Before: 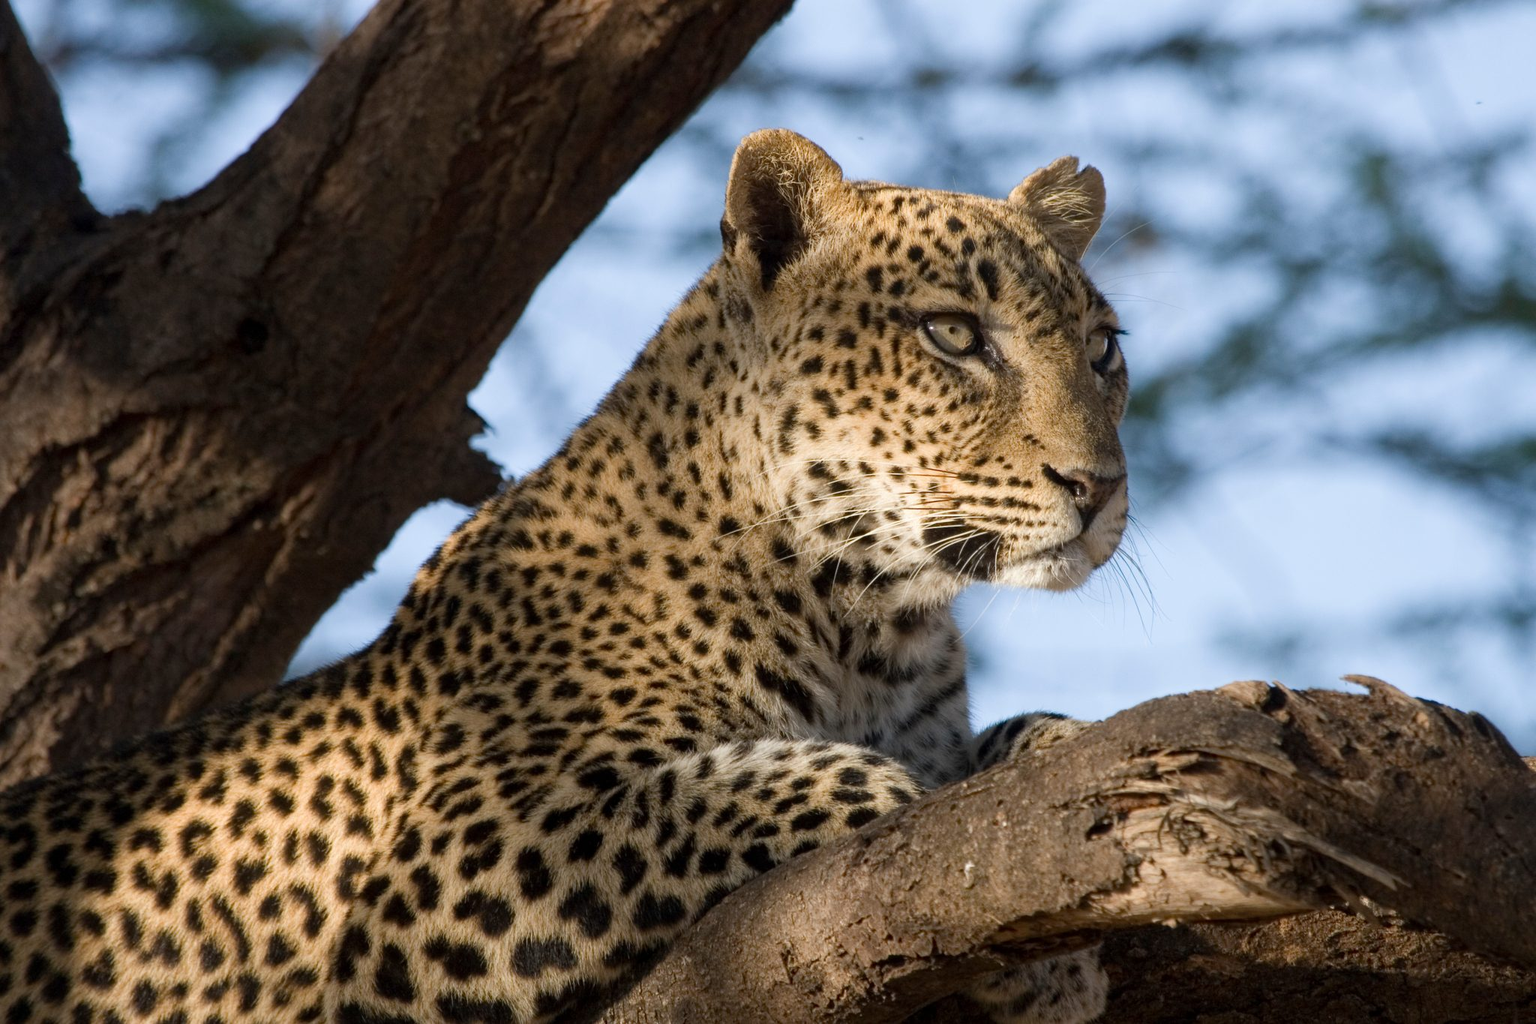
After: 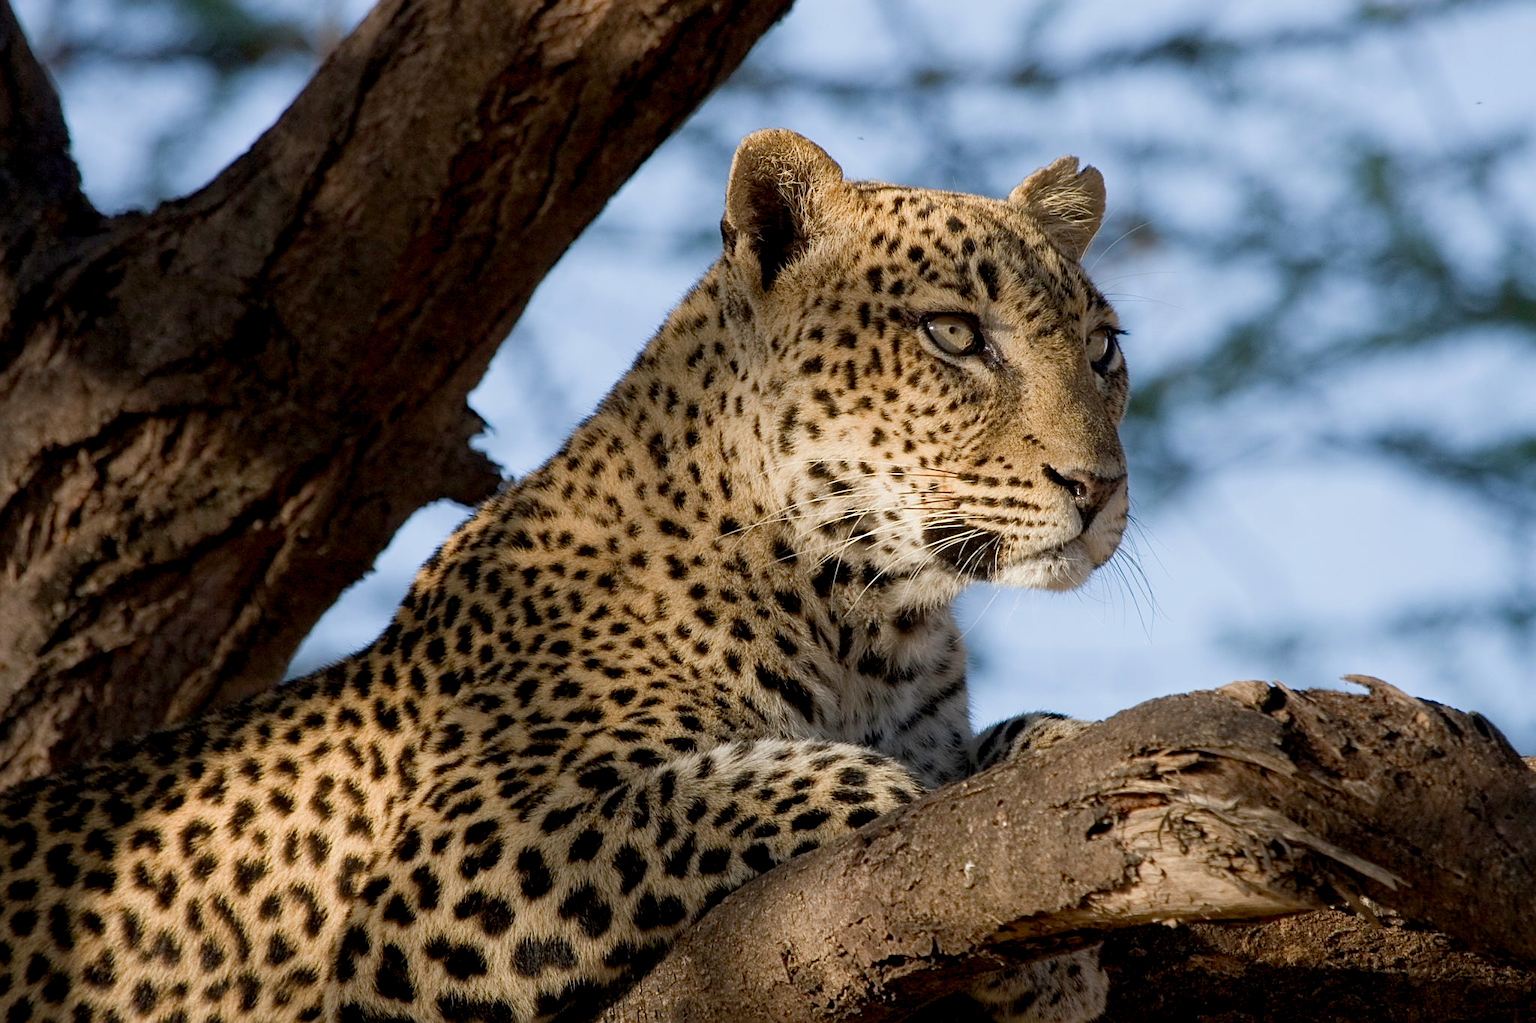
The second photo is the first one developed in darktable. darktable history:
sharpen: on, module defaults
exposure: black level correction 0.006, exposure -0.226 EV, compensate highlight preservation false
levels: levels [0, 0.478, 1]
